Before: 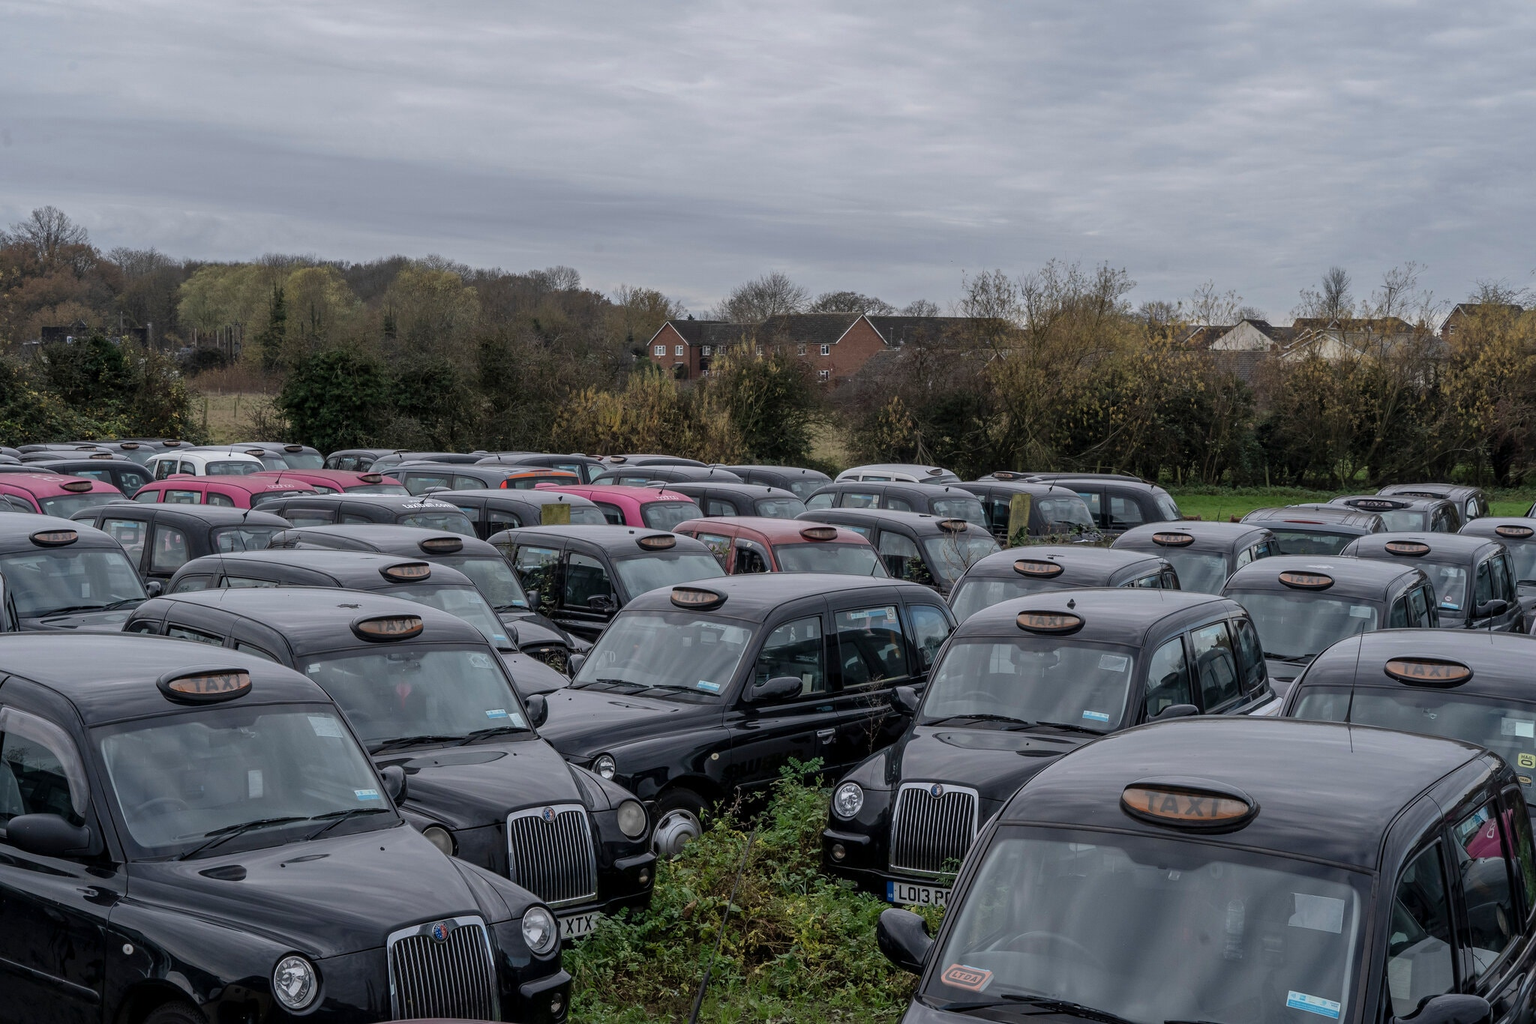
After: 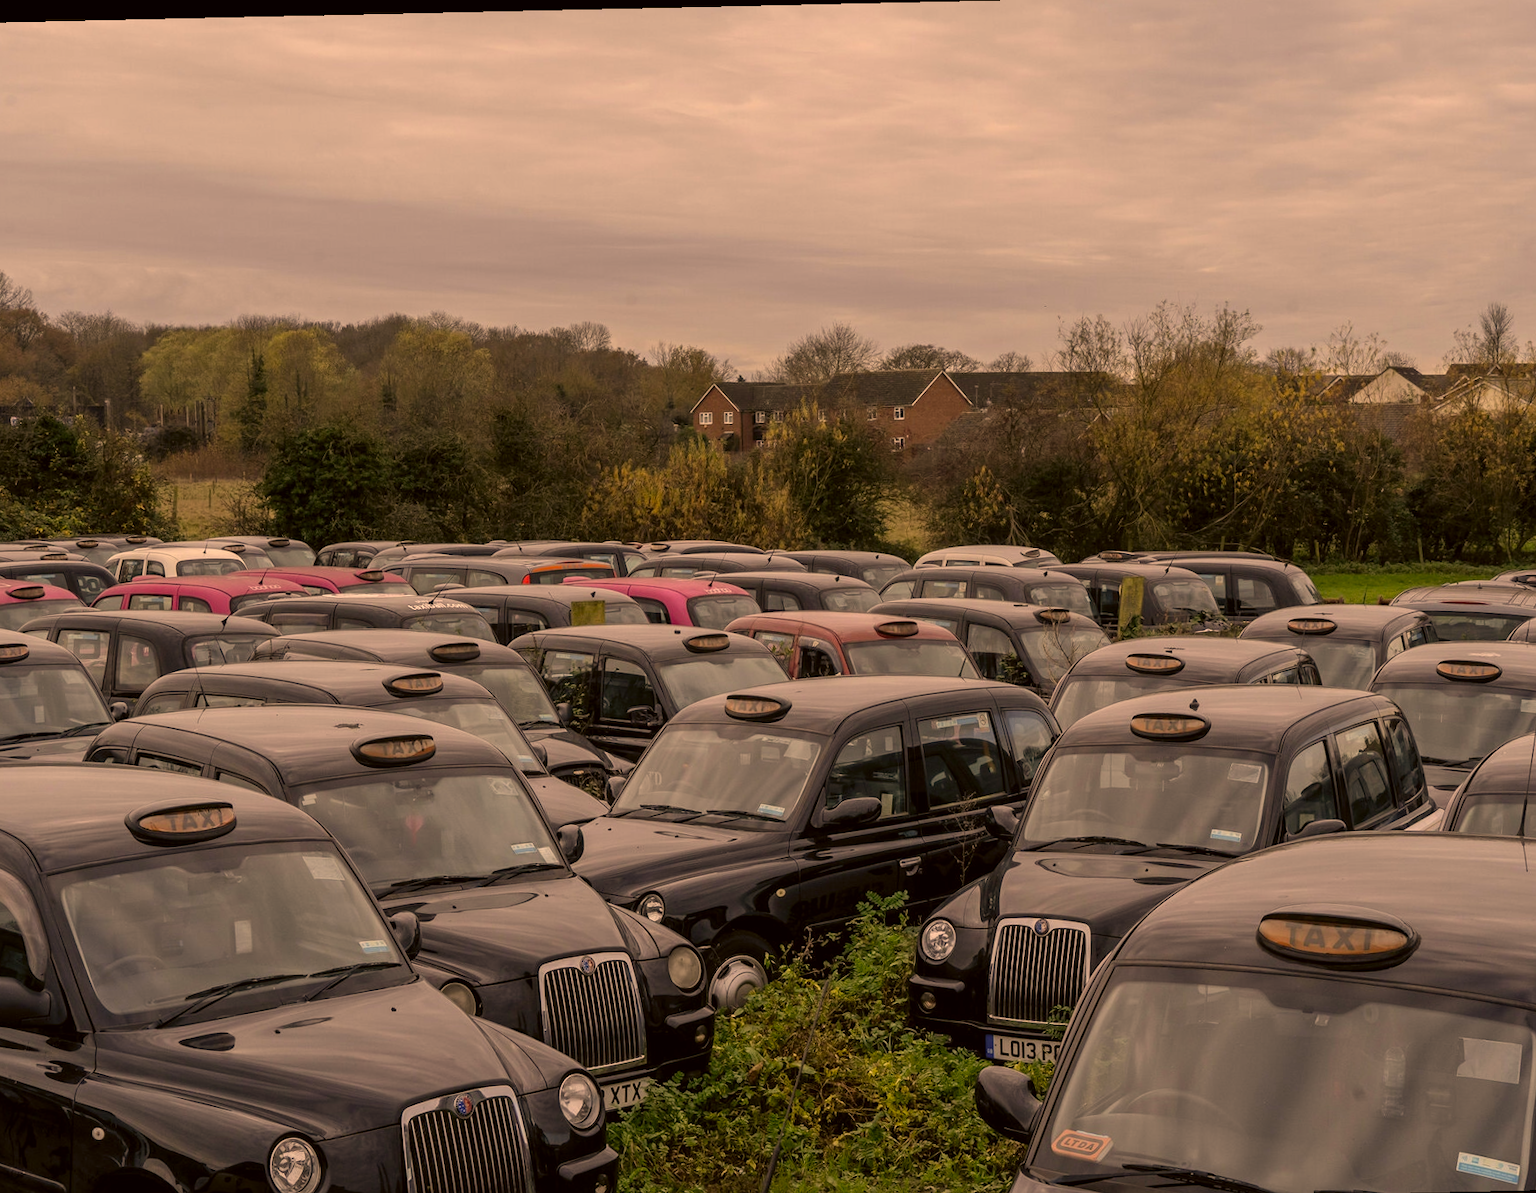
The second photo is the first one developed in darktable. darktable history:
crop and rotate: angle 1.27°, left 4.218%, top 1.219%, right 11.607%, bottom 2.527%
color correction: highlights a* 18.21, highlights b* 35.13, shadows a* 1.75, shadows b* 6.75, saturation 1.05
